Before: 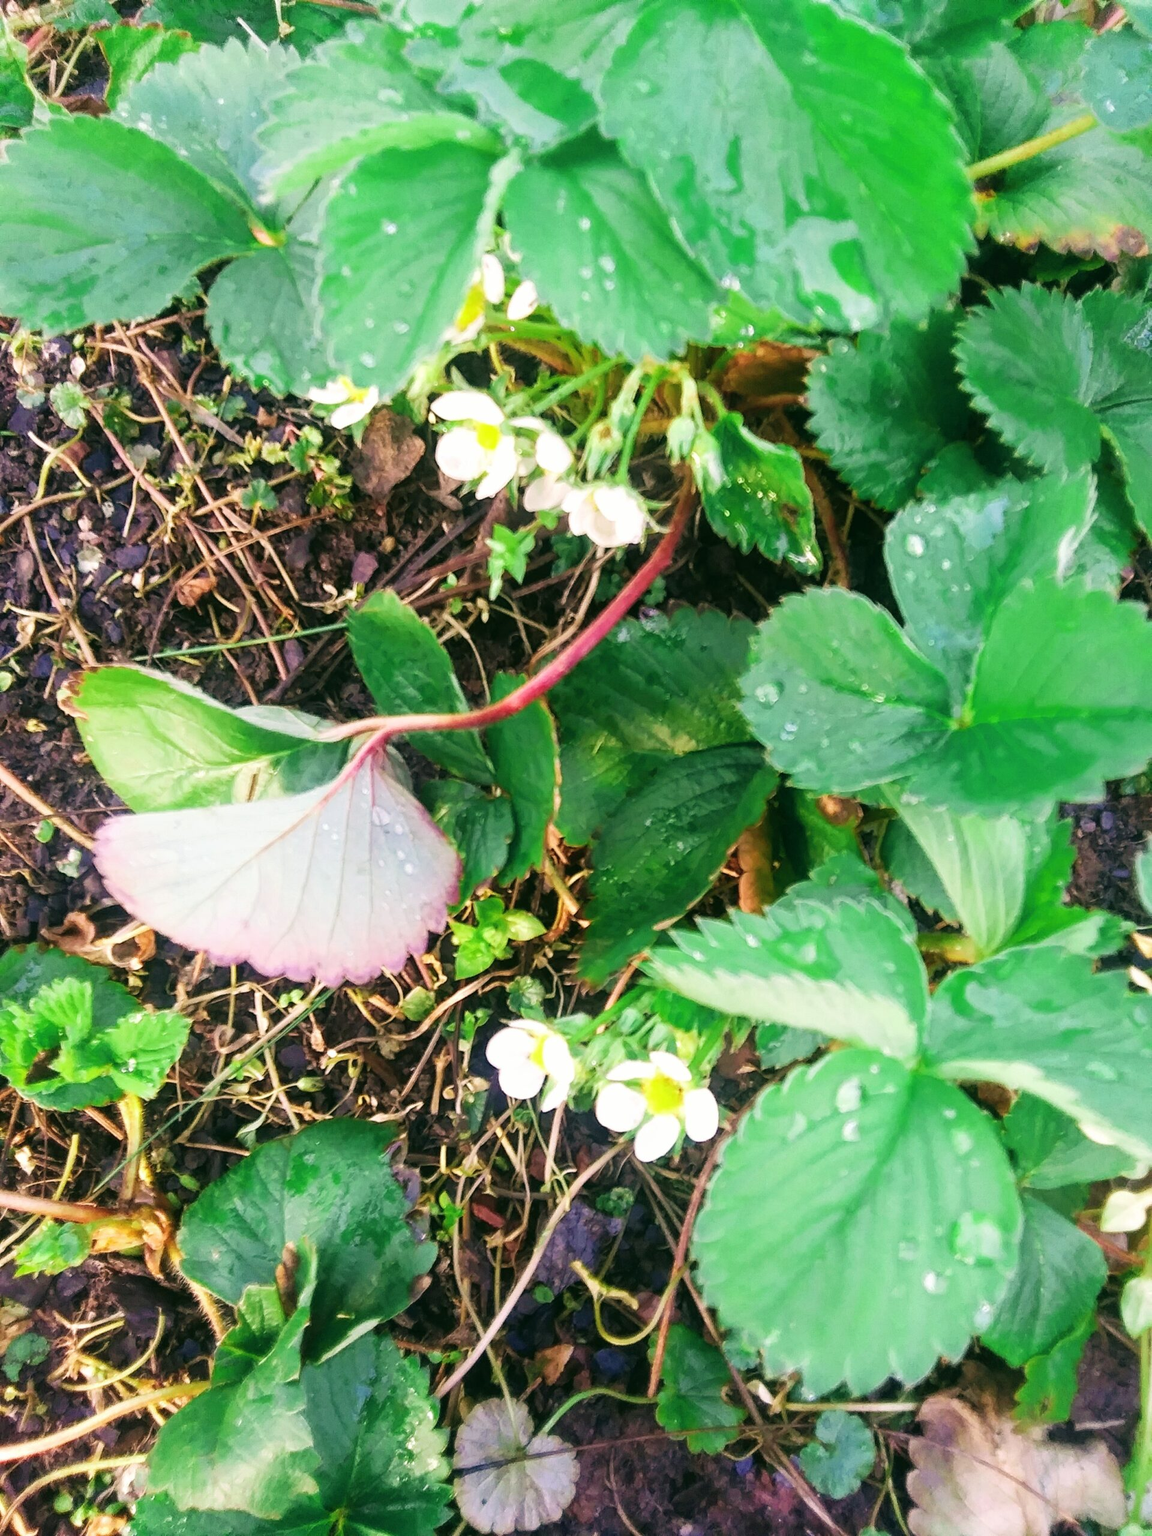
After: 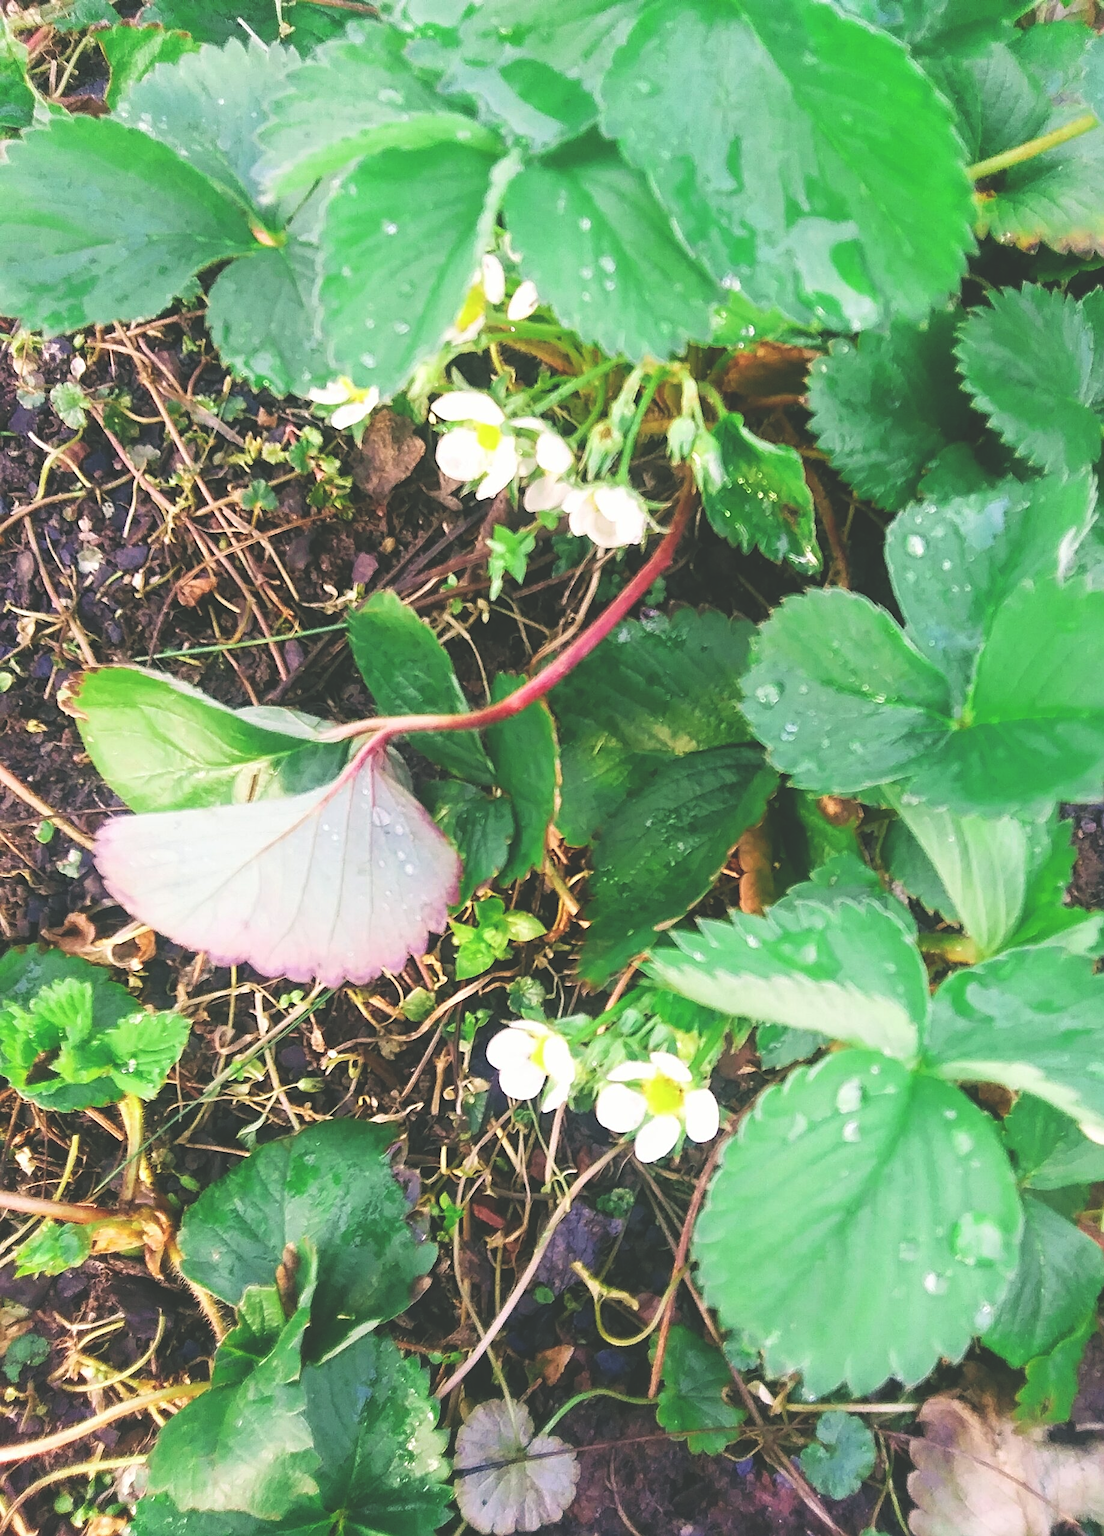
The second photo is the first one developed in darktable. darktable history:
exposure: black level correction -0.03, compensate highlight preservation false
crop: right 4.126%, bottom 0.031%
sharpen: on, module defaults
